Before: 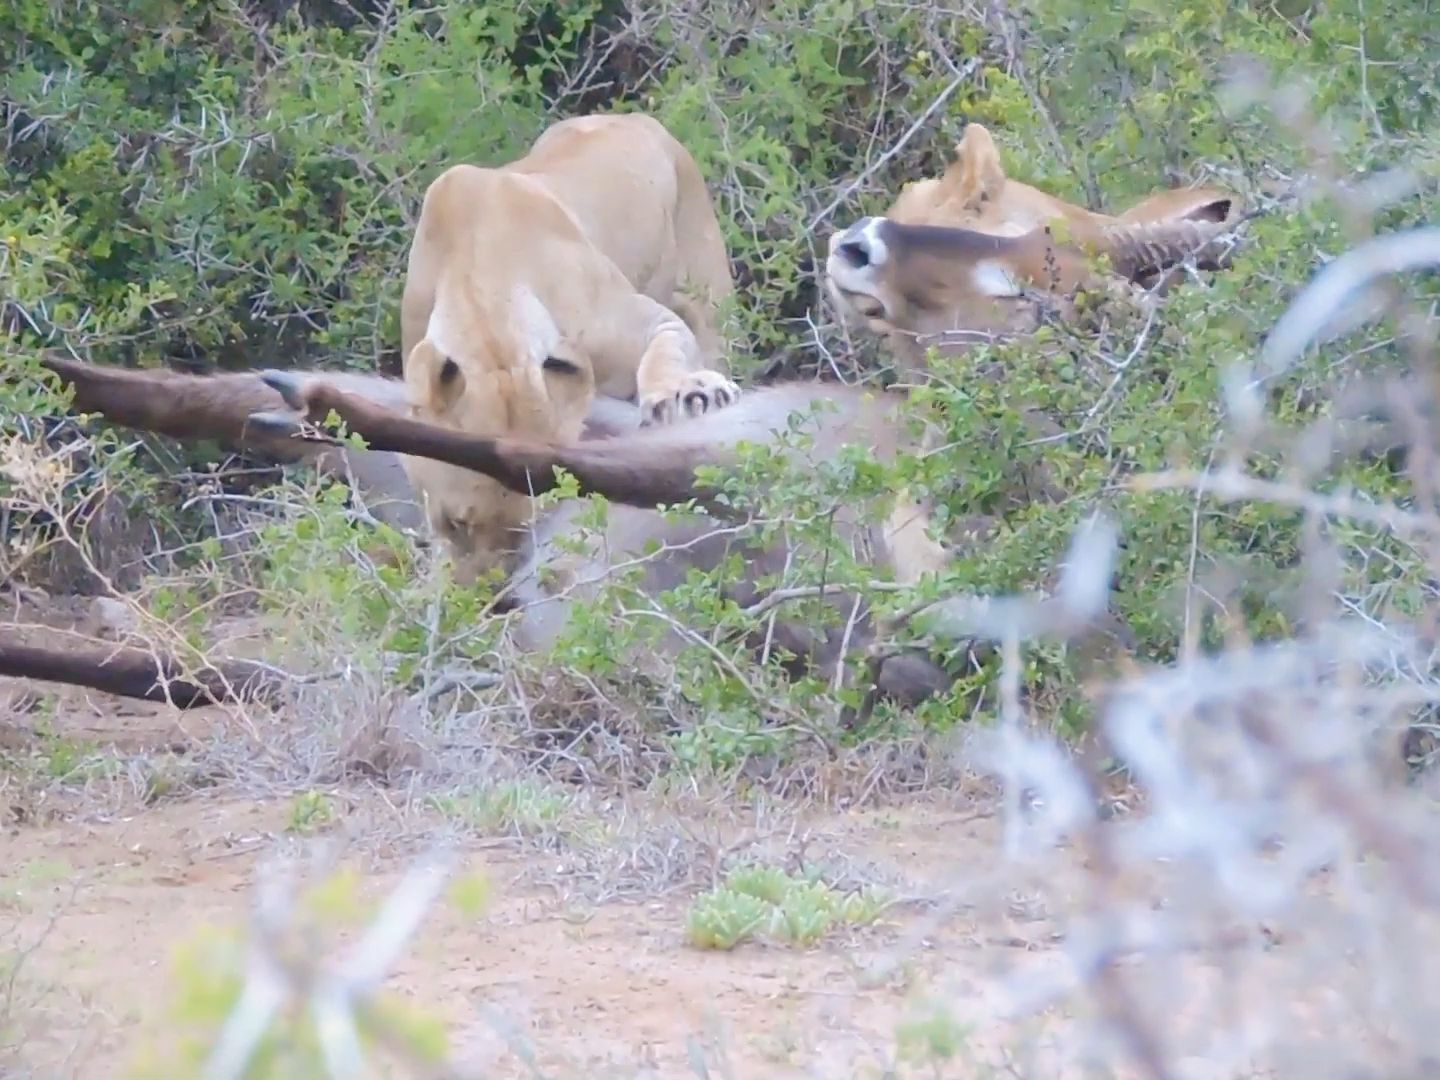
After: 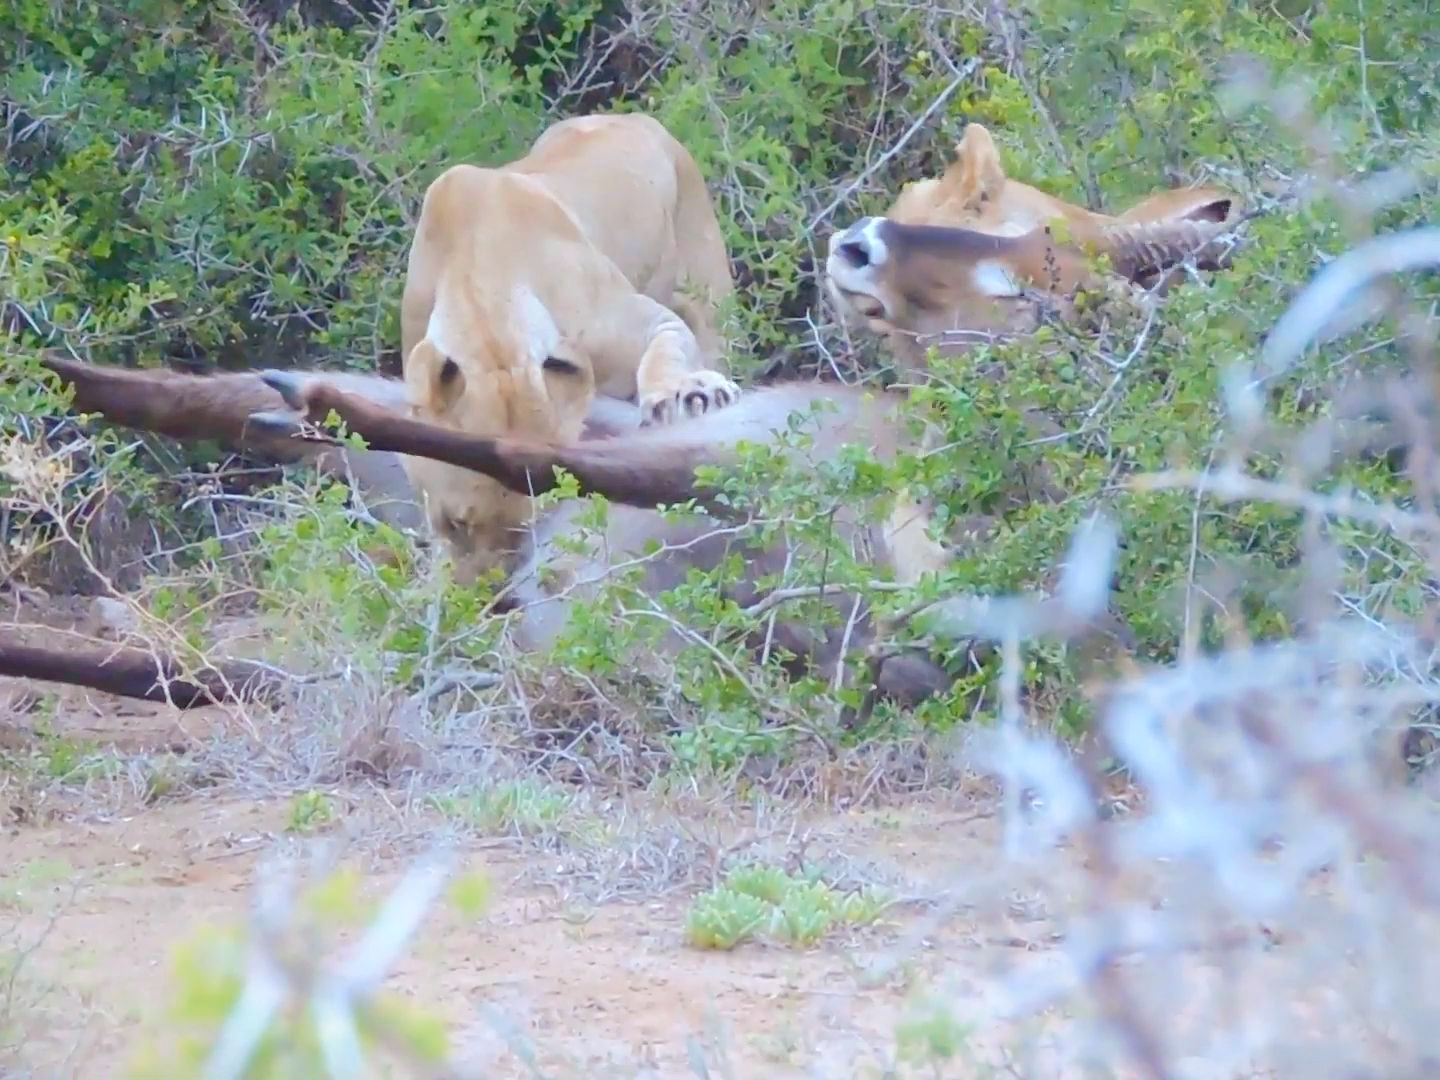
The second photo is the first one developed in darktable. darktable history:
color correction: highlights a* -5.08, highlights b* -4.53, shadows a* 3.98, shadows b* 4.19
color balance rgb: shadows lift › chroma 4.224%, shadows lift › hue 254.17°, perceptual saturation grading › global saturation 19.297%, global vibrance 20%
